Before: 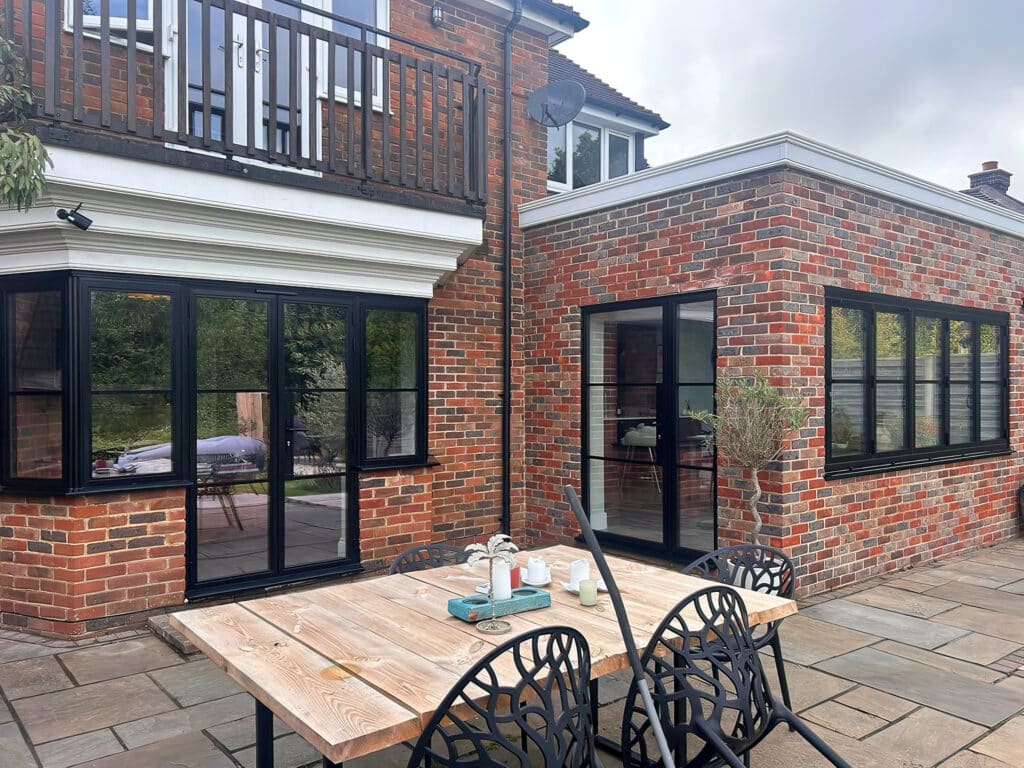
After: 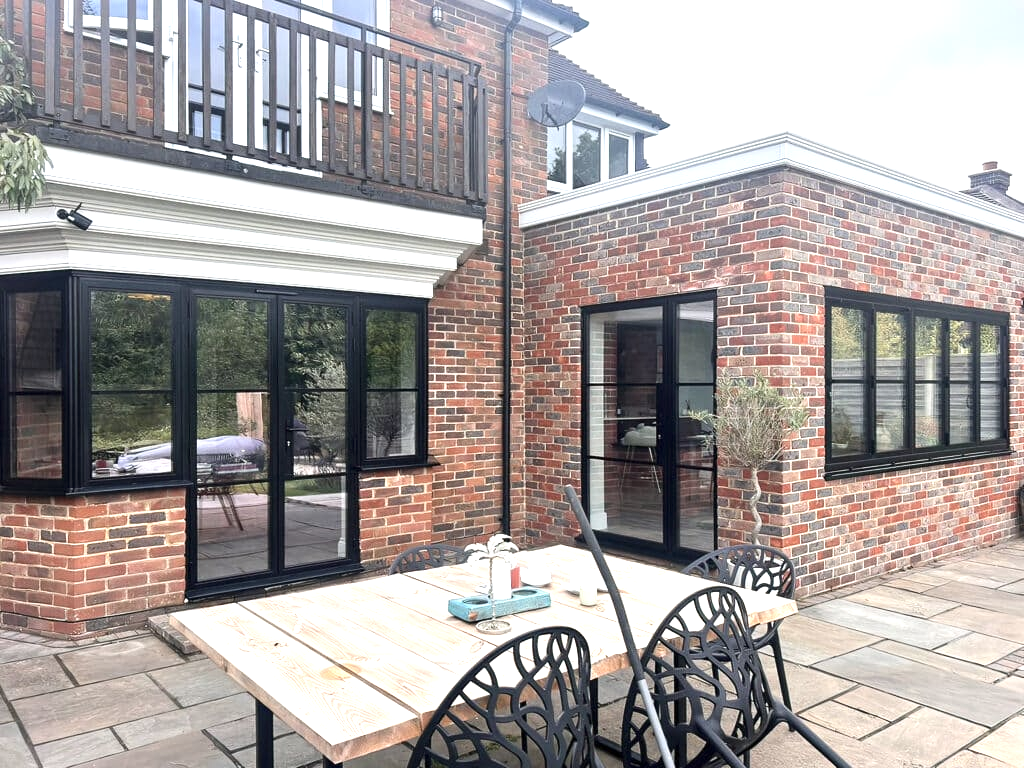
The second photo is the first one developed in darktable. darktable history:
exposure: exposure 0.921 EV, compensate highlight preservation false
contrast brightness saturation: contrast 0.1, saturation -0.3
